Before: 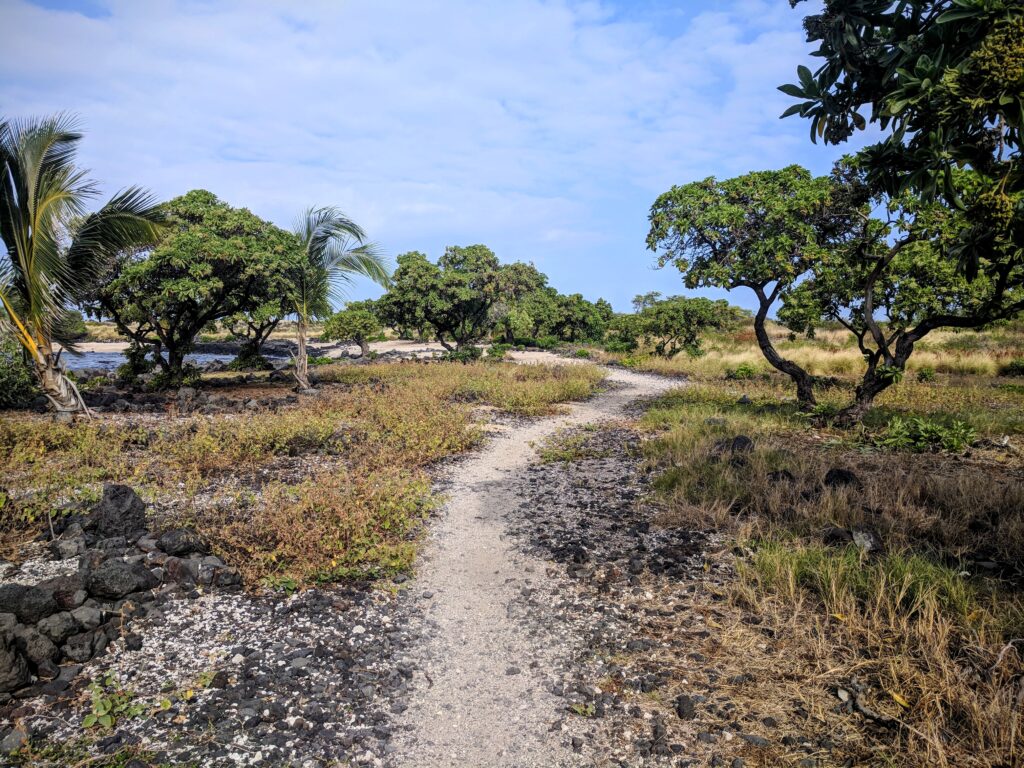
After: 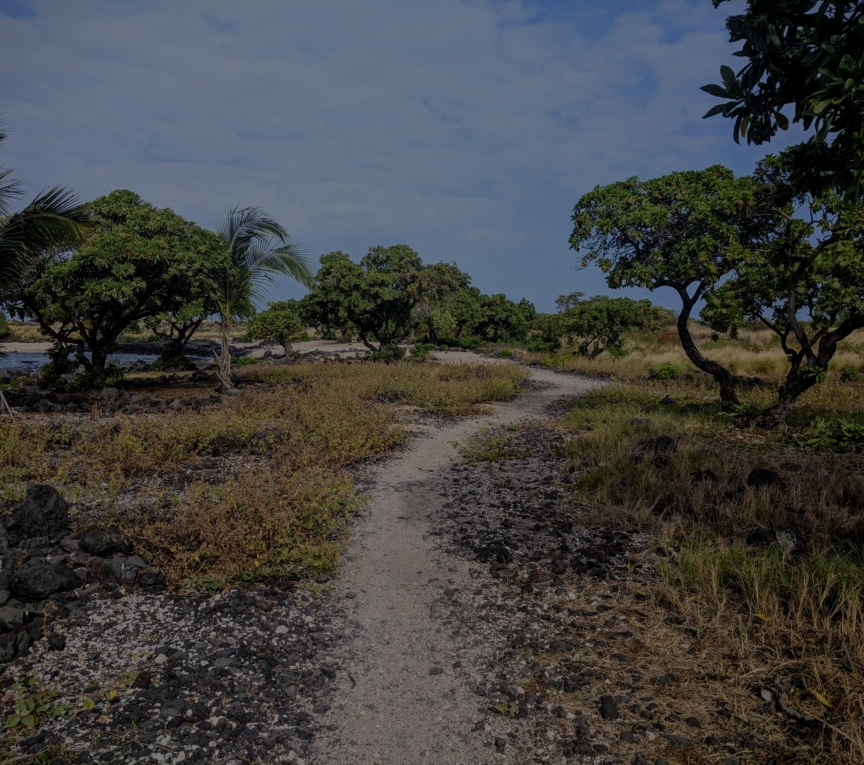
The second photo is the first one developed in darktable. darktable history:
exposure: exposure -2.002 EV, compensate highlight preservation false
crop: left 7.598%, right 7.873%
